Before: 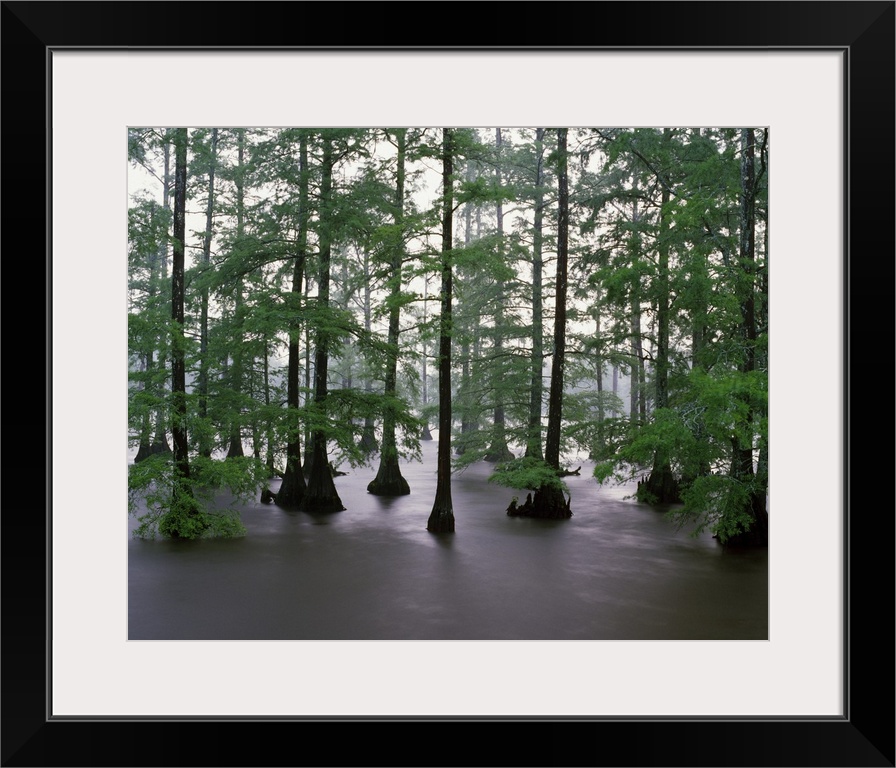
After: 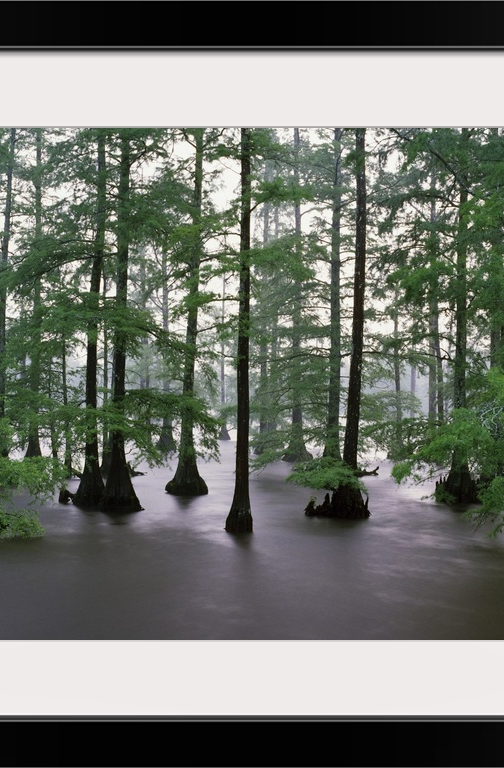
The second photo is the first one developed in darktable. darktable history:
crop and rotate: left 22.561%, right 21.099%
shadows and highlights: shadows 75.89, highlights -25.78, soften with gaussian
